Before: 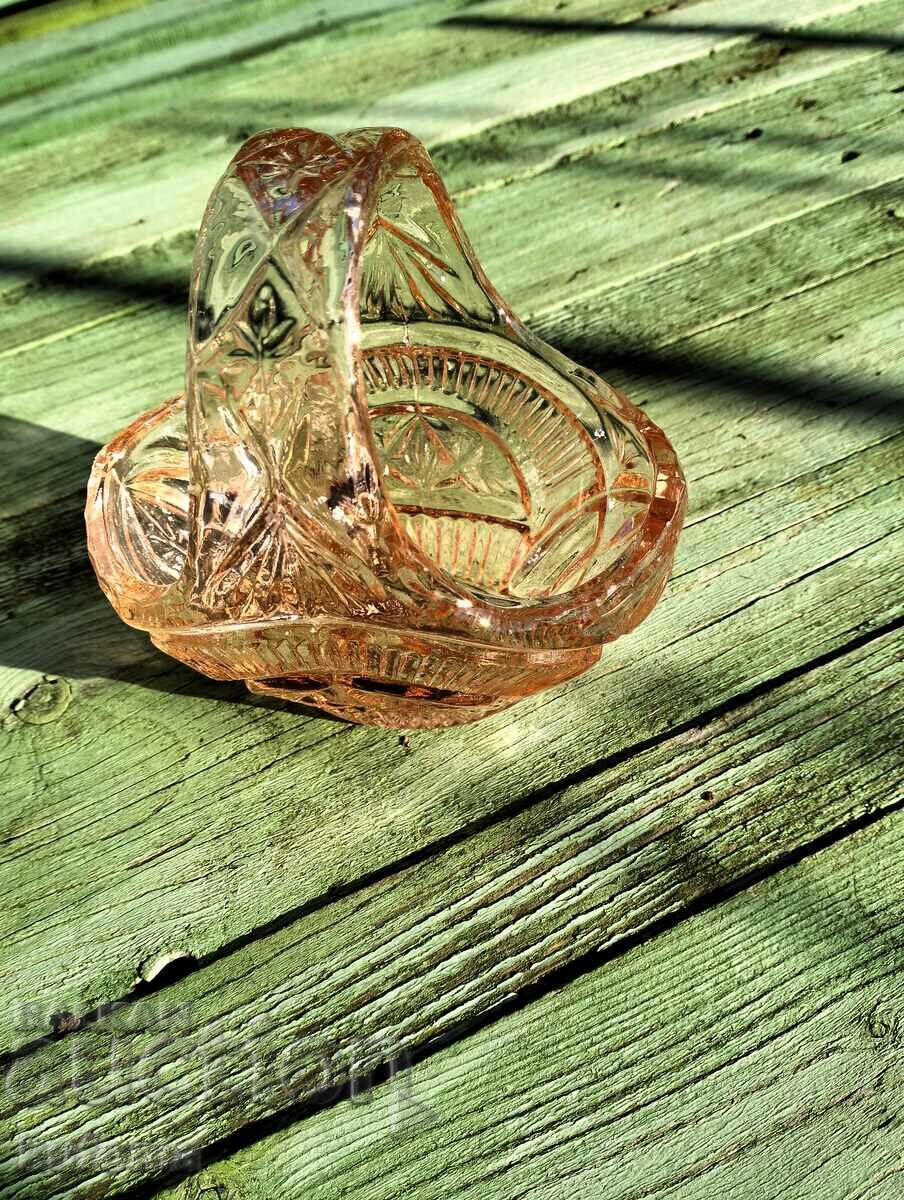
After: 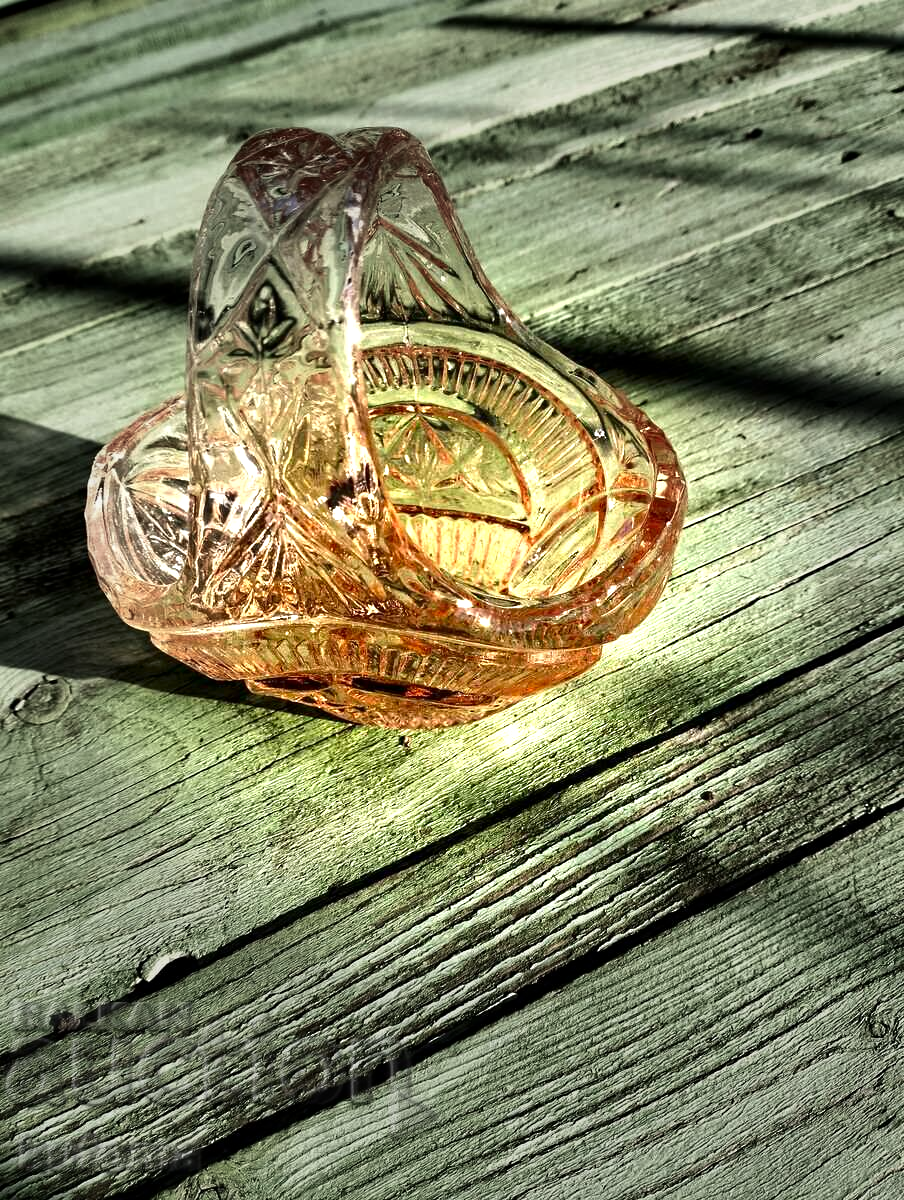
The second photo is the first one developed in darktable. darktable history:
sharpen: radius 2.883, amount 0.868, threshold 47.523
contrast brightness saturation: contrast 0.07, brightness -0.14, saturation 0.11
exposure: exposure 0.77 EV, compensate highlight preservation false
vignetting: fall-off start 31.28%, fall-off radius 34.64%, brightness -0.575
